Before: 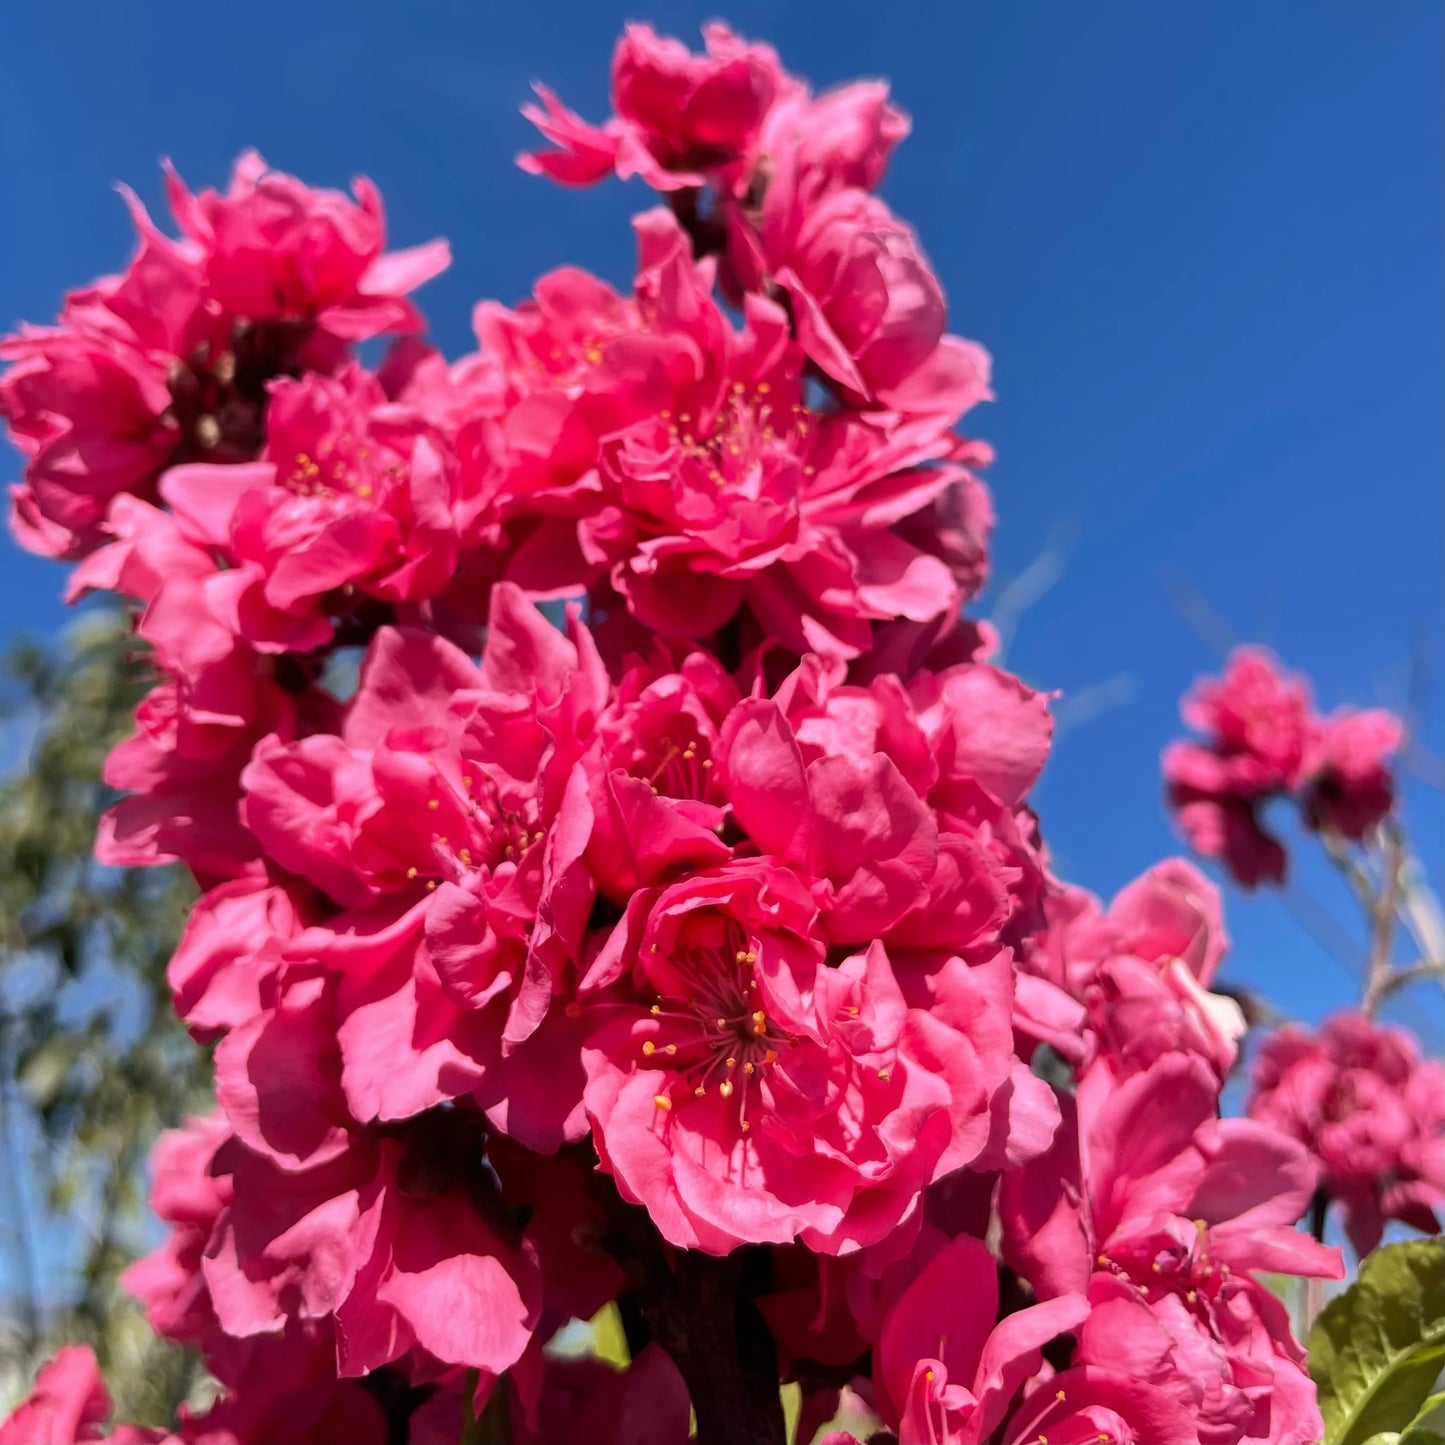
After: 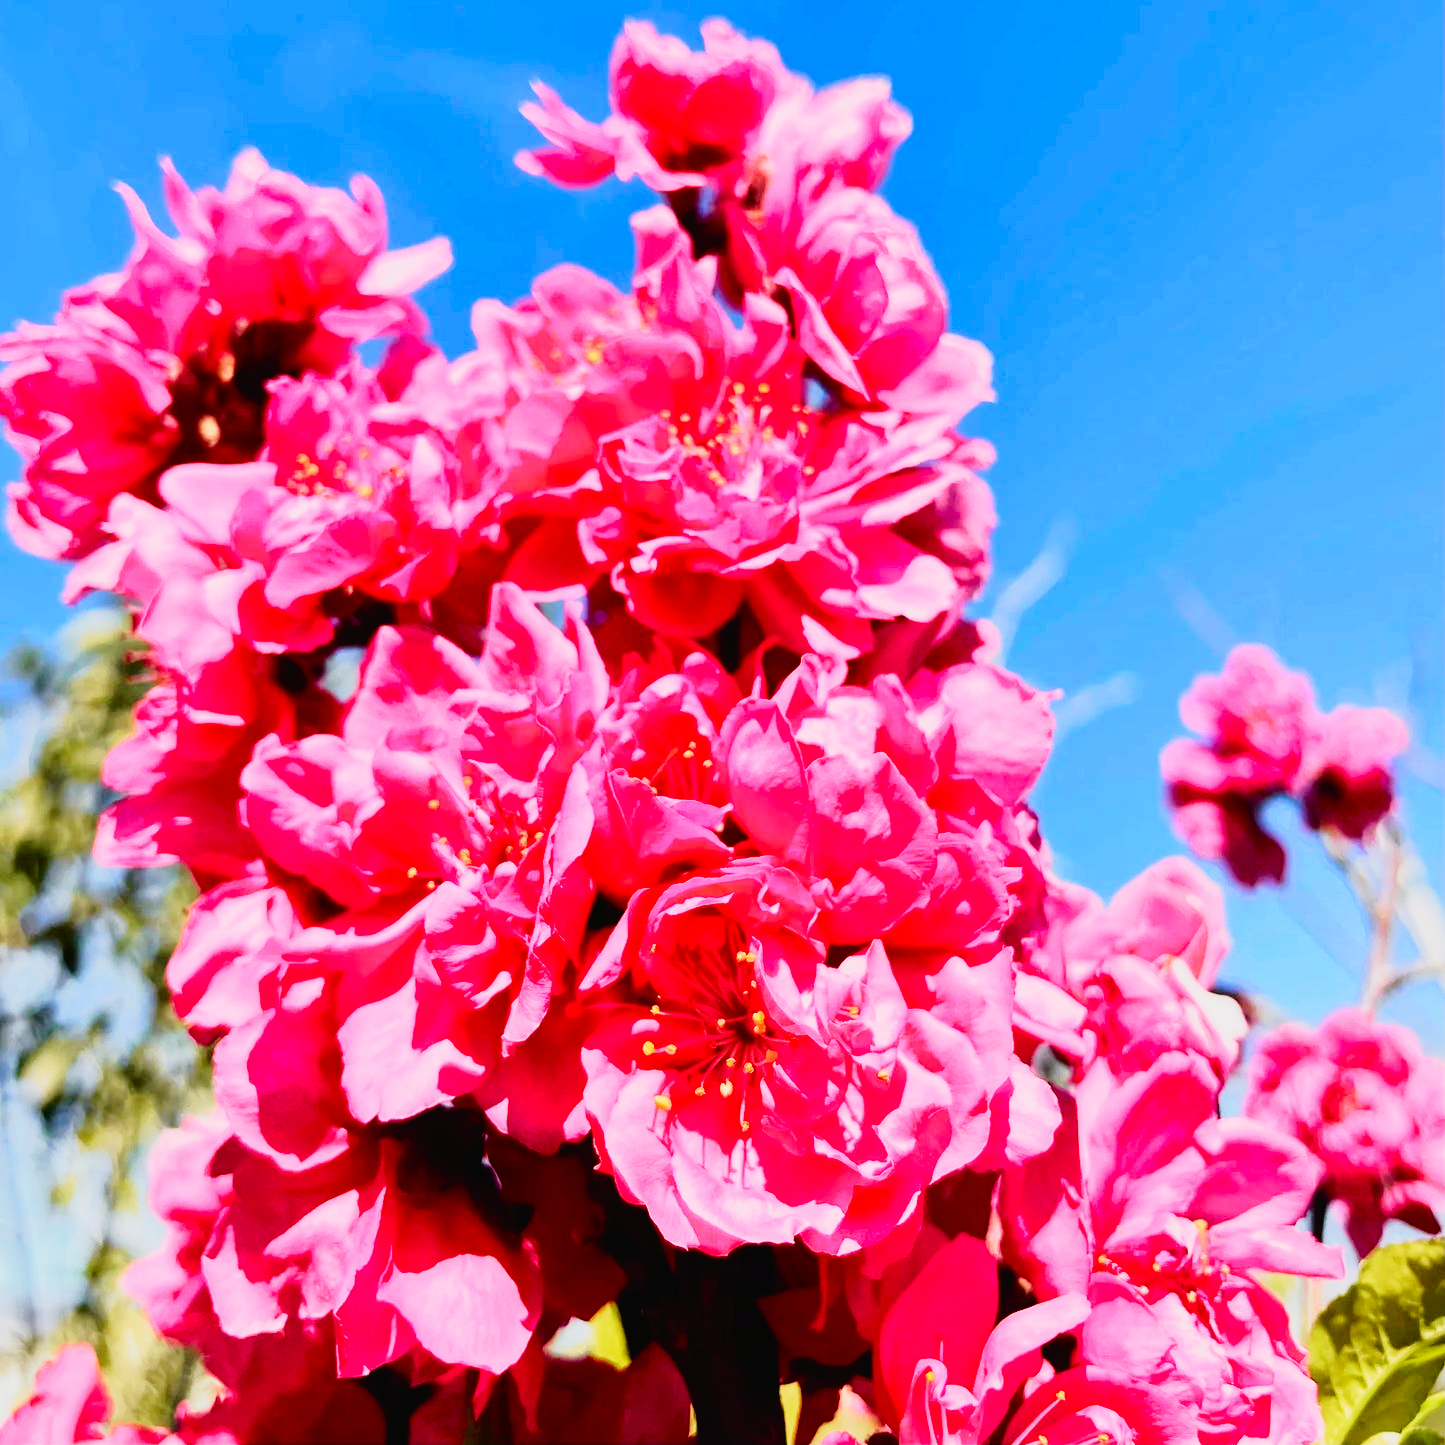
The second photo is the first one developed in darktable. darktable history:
tone curve: curves: ch0 [(0, 0.012) (0.037, 0.03) (0.123, 0.092) (0.19, 0.157) (0.269, 0.27) (0.48, 0.57) (0.595, 0.695) (0.718, 0.823) (0.855, 0.913) (1, 0.982)]; ch1 [(0, 0) (0.243, 0.245) (0.422, 0.415) (0.493, 0.495) (0.508, 0.506) (0.536, 0.542) (0.569, 0.611) (0.611, 0.662) (0.769, 0.807) (1, 1)]; ch2 [(0, 0) (0.249, 0.216) (0.349, 0.321) (0.424, 0.442) (0.476, 0.483) (0.498, 0.499) (0.517, 0.519) (0.532, 0.56) (0.569, 0.624) (0.614, 0.667) (0.706, 0.757) (0.808, 0.809) (0.991, 0.968)], color space Lab, independent channels, preserve colors none
shadows and highlights: shadows 25, white point adjustment -3, highlights -30
exposure: compensate highlight preservation false
base curve: curves: ch0 [(0, 0) (0, 0.001) (0.001, 0.001) (0.004, 0.002) (0.007, 0.004) (0.015, 0.013) (0.033, 0.045) (0.052, 0.096) (0.075, 0.17) (0.099, 0.241) (0.163, 0.42) (0.219, 0.55) (0.259, 0.616) (0.327, 0.722) (0.365, 0.765) (0.522, 0.873) (0.547, 0.881) (0.689, 0.919) (0.826, 0.952) (1, 1)], preserve colors none
